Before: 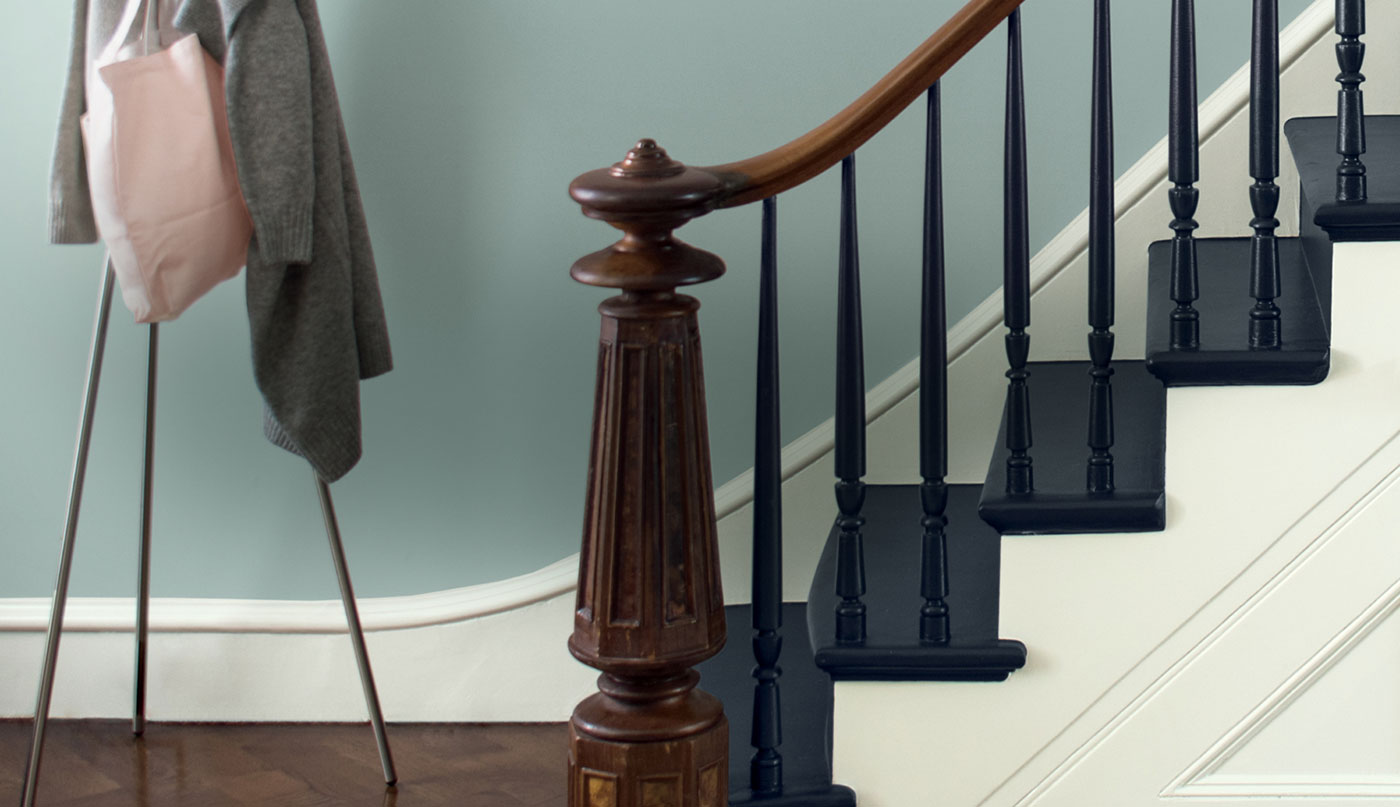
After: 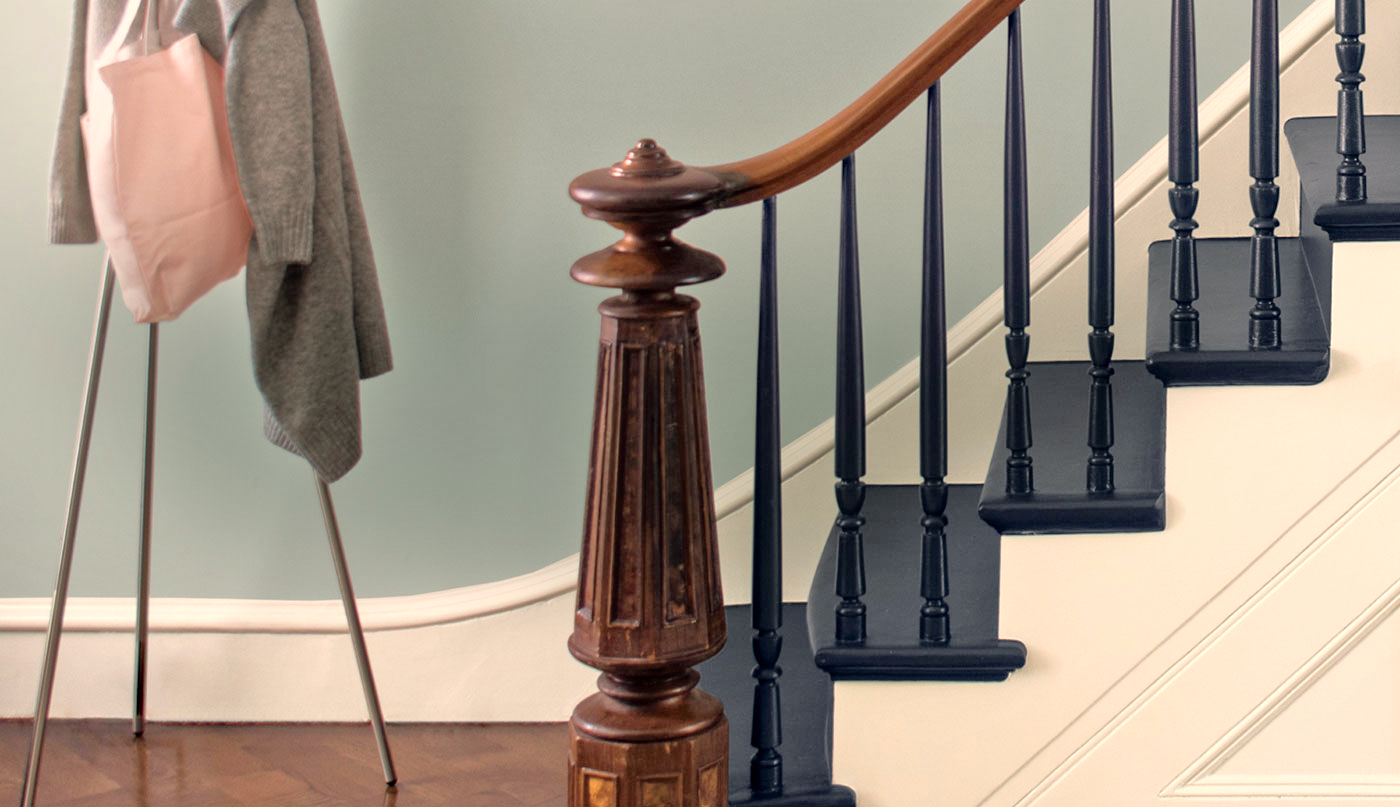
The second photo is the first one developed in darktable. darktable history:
white balance: red 1.127, blue 0.943
tone equalizer: -7 EV 0.15 EV, -6 EV 0.6 EV, -5 EV 1.15 EV, -4 EV 1.33 EV, -3 EV 1.15 EV, -2 EV 0.6 EV, -1 EV 0.15 EV, mask exposure compensation -0.5 EV
